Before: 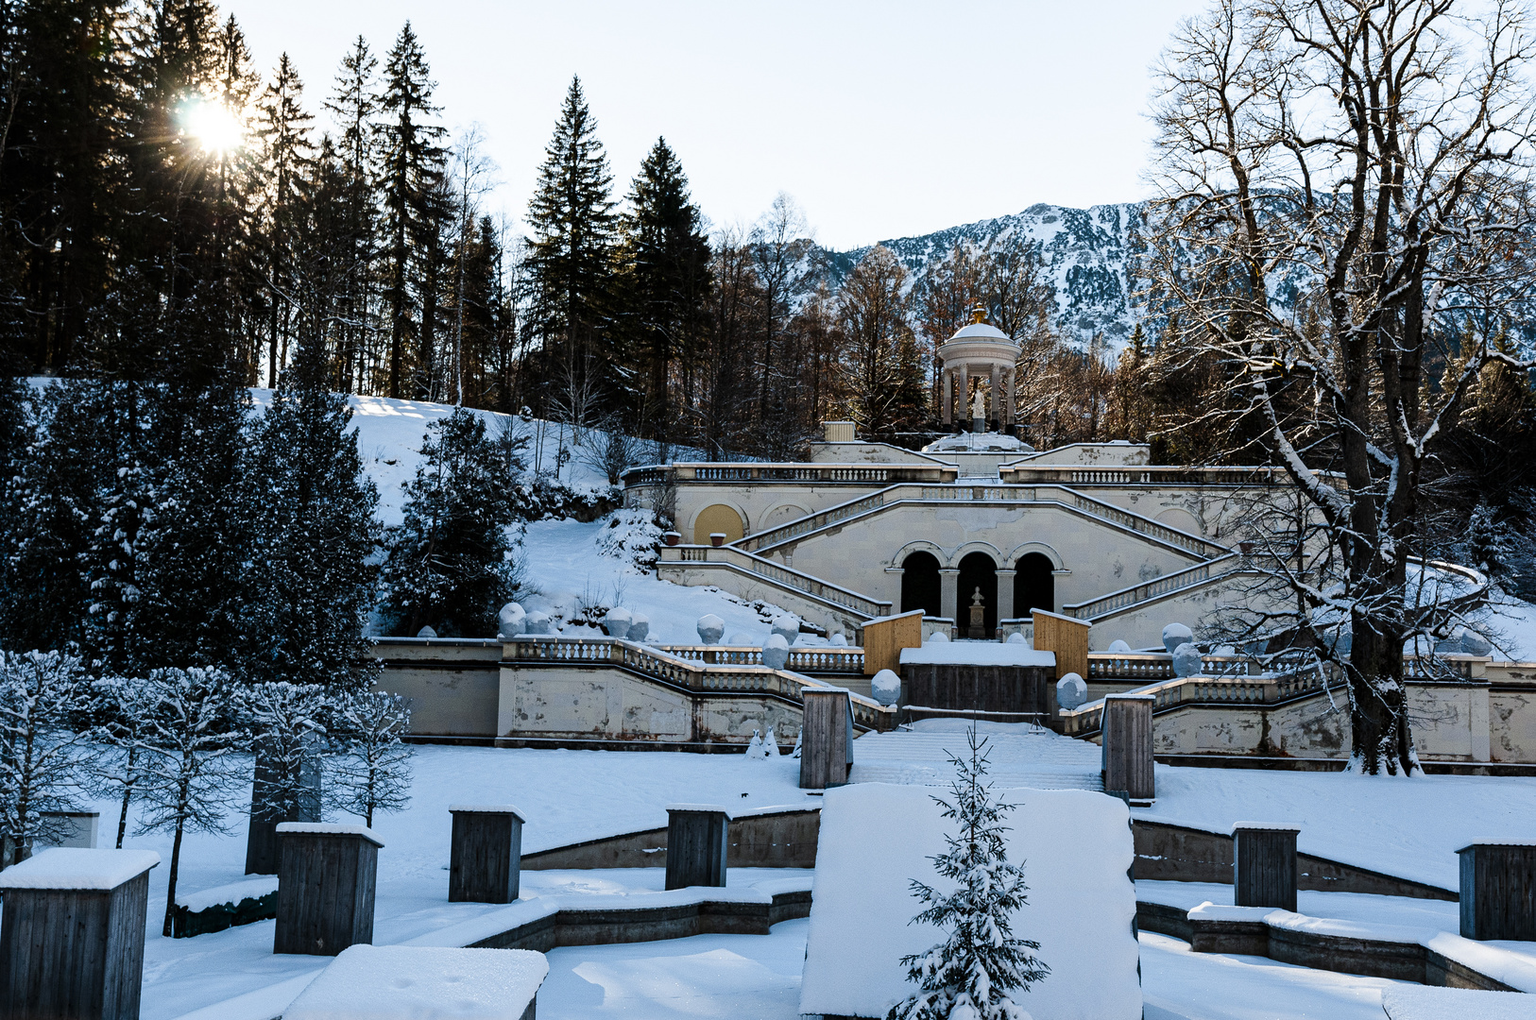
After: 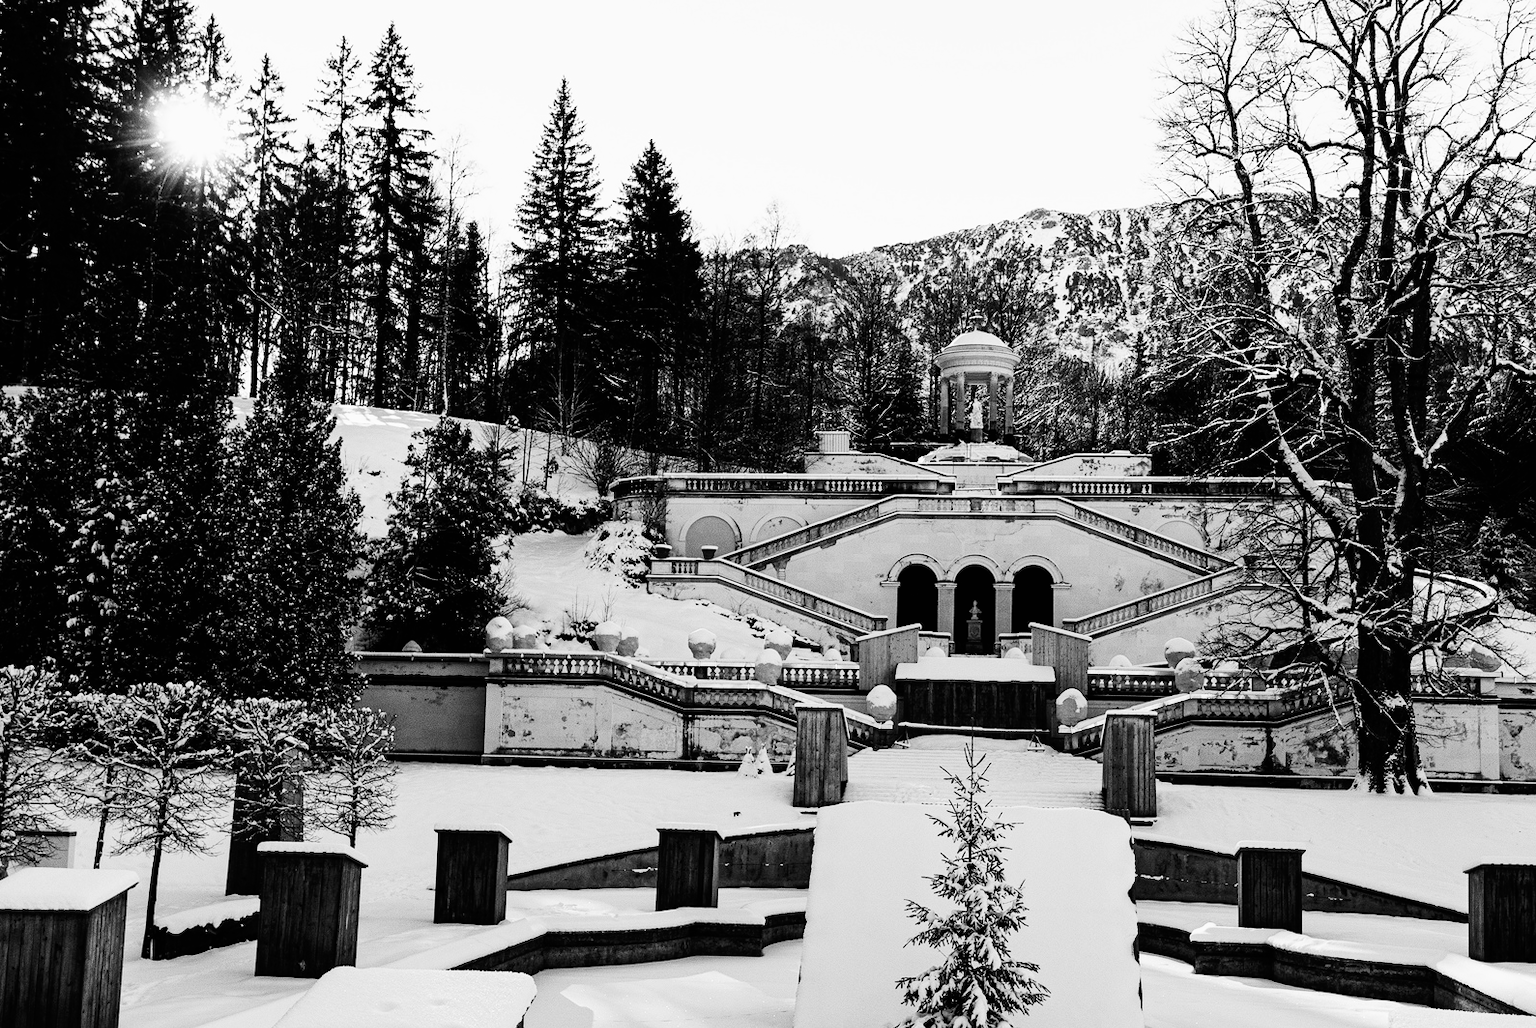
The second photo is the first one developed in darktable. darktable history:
base curve: curves: ch0 [(0, 0) (0.007, 0.004) (0.027, 0.03) (0.046, 0.07) (0.207, 0.54) (0.442, 0.872) (0.673, 0.972) (1, 1)], preserve colors none
exposure: exposure 0.735 EV, compensate exposure bias true, compensate highlight preservation false
color zones: curves: ch1 [(0, -0.014) (0.143, -0.013) (0.286, -0.013) (0.429, -0.016) (0.571, -0.019) (0.714, -0.015) (0.857, 0.002) (1, -0.014)]
crop and rotate: left 1.696%, right 0.544%, bottom 1.402%
